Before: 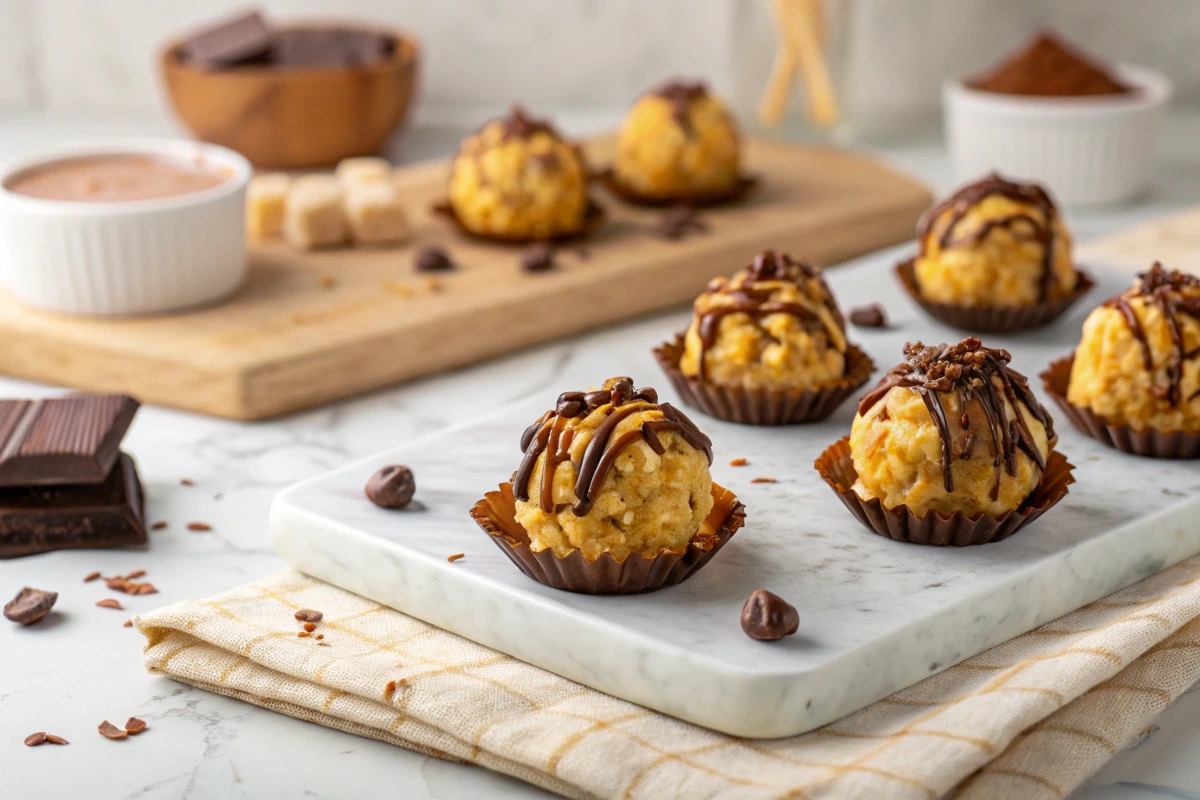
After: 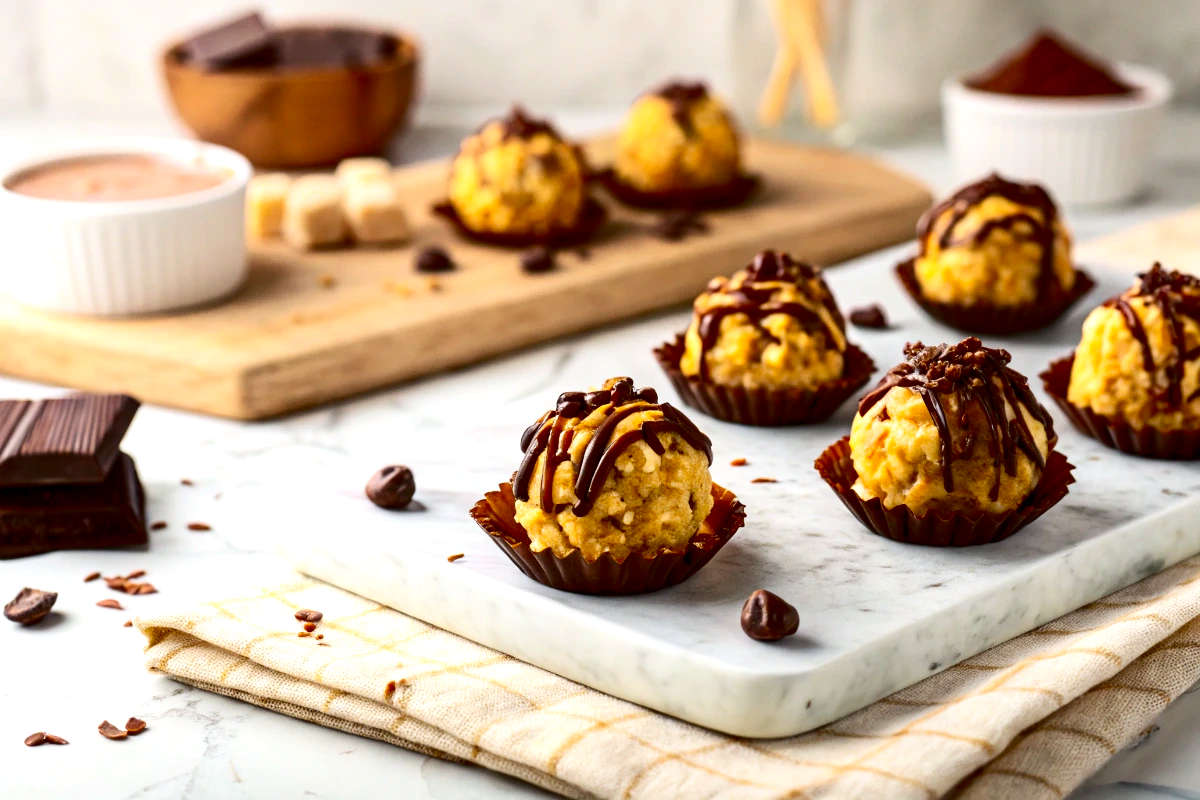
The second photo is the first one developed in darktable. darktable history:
contrast brightness saturation: contrast 0.235, brightness -0.23, saturation 0.142
exposure: black level correction 0.004, exposure 0.417 EV, compensate highlight preservation false
